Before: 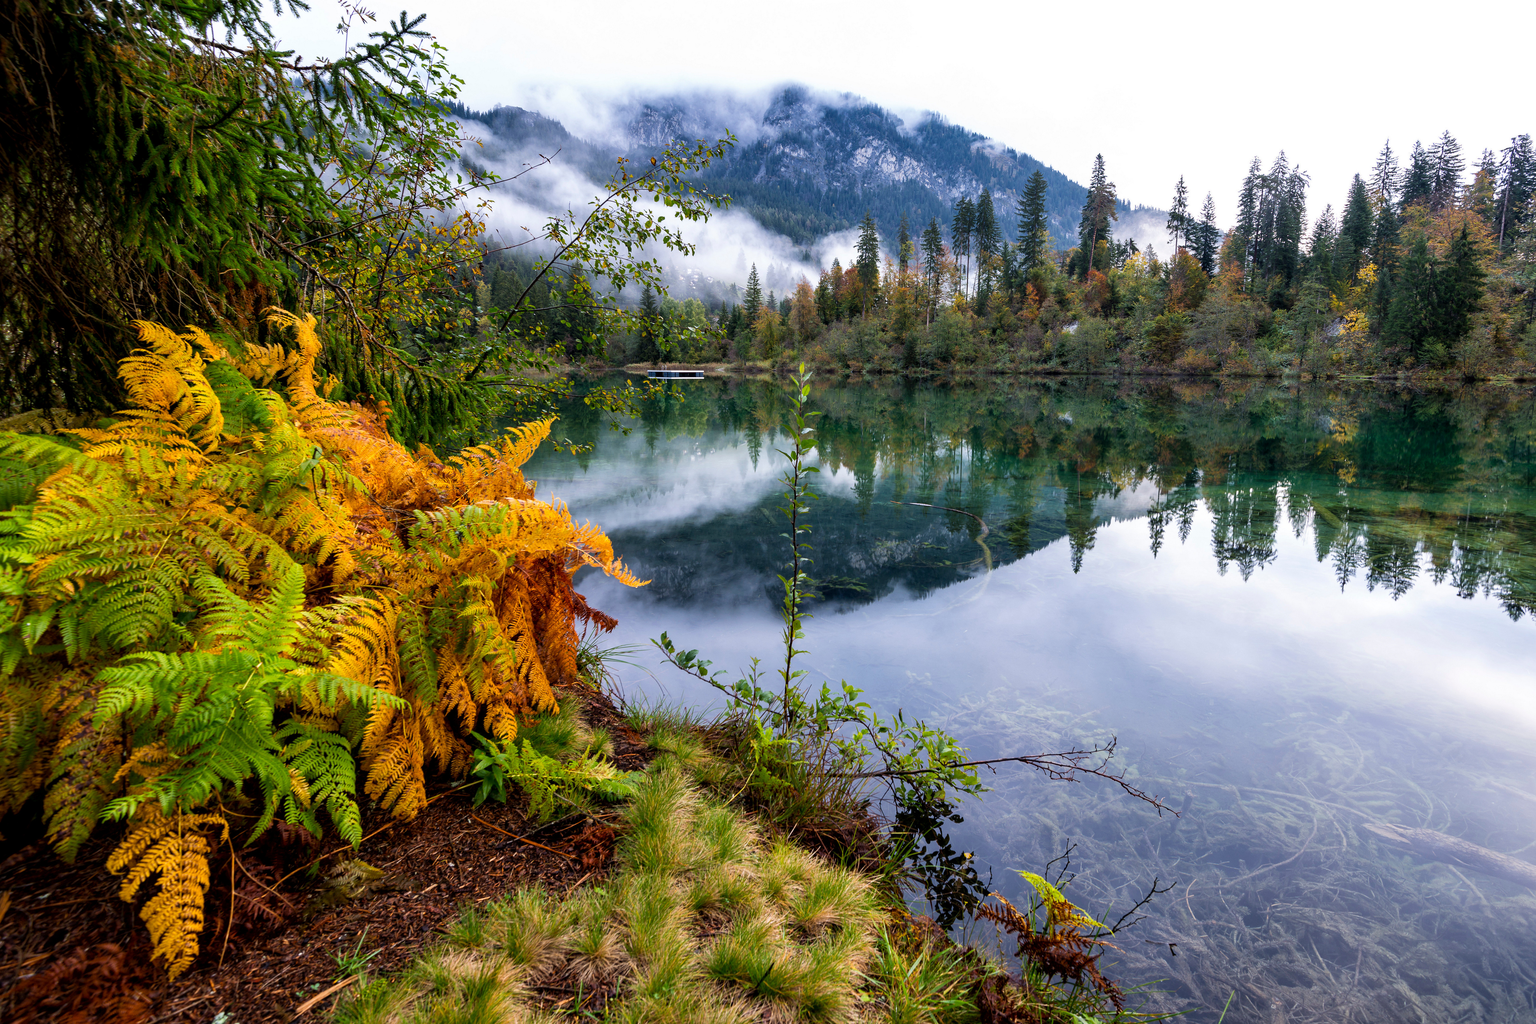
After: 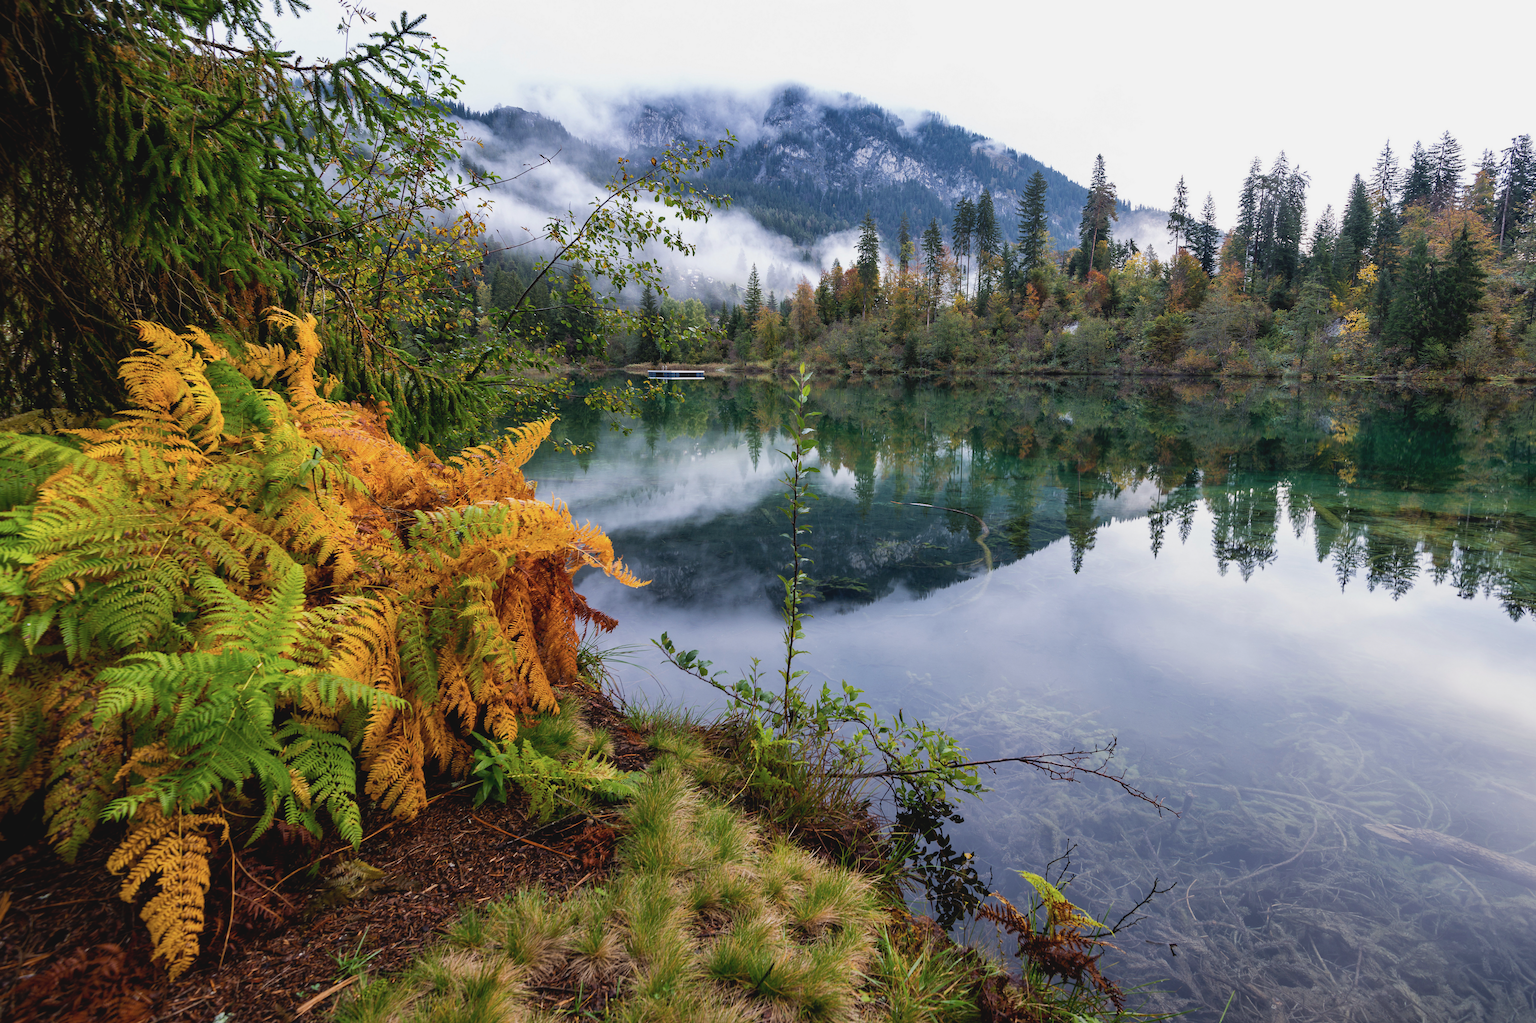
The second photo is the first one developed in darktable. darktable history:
exposure: compensate highlight preservation false
color balance rgb: linear chroma grading › shadows -3%, linear chroma grading › highlights -4%
graduated density: rotation -180°, offset 24.95
levels: levels [0, 0.498, 0.996]
contrast brightness saturation: contrast -0.1, saturation -0.1
